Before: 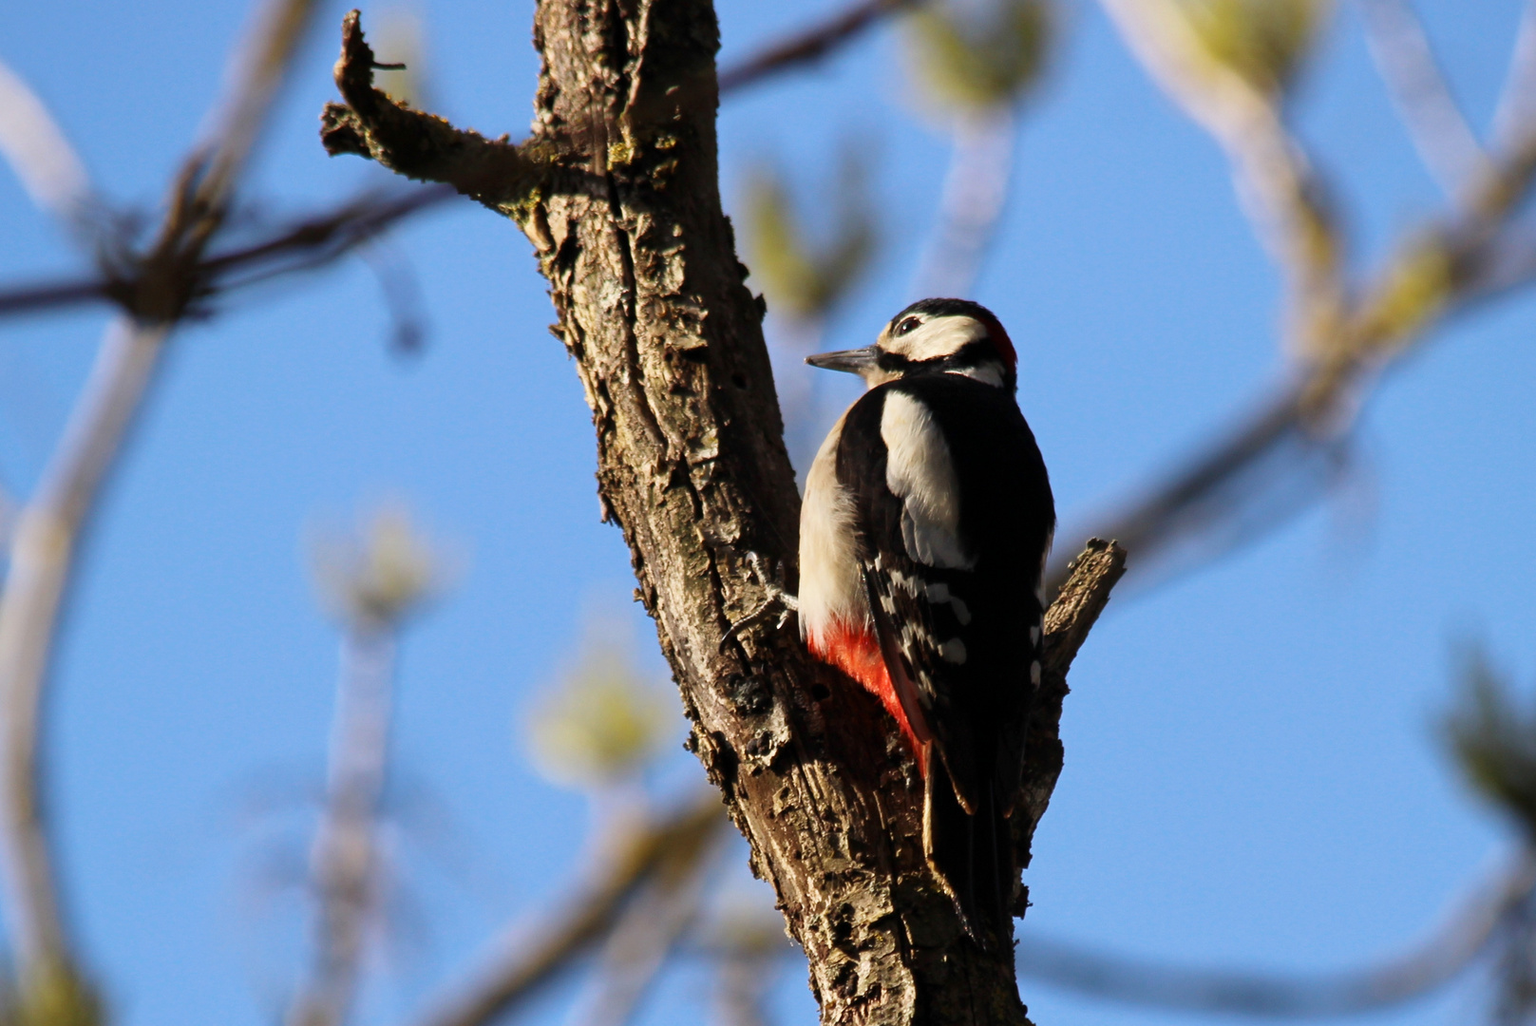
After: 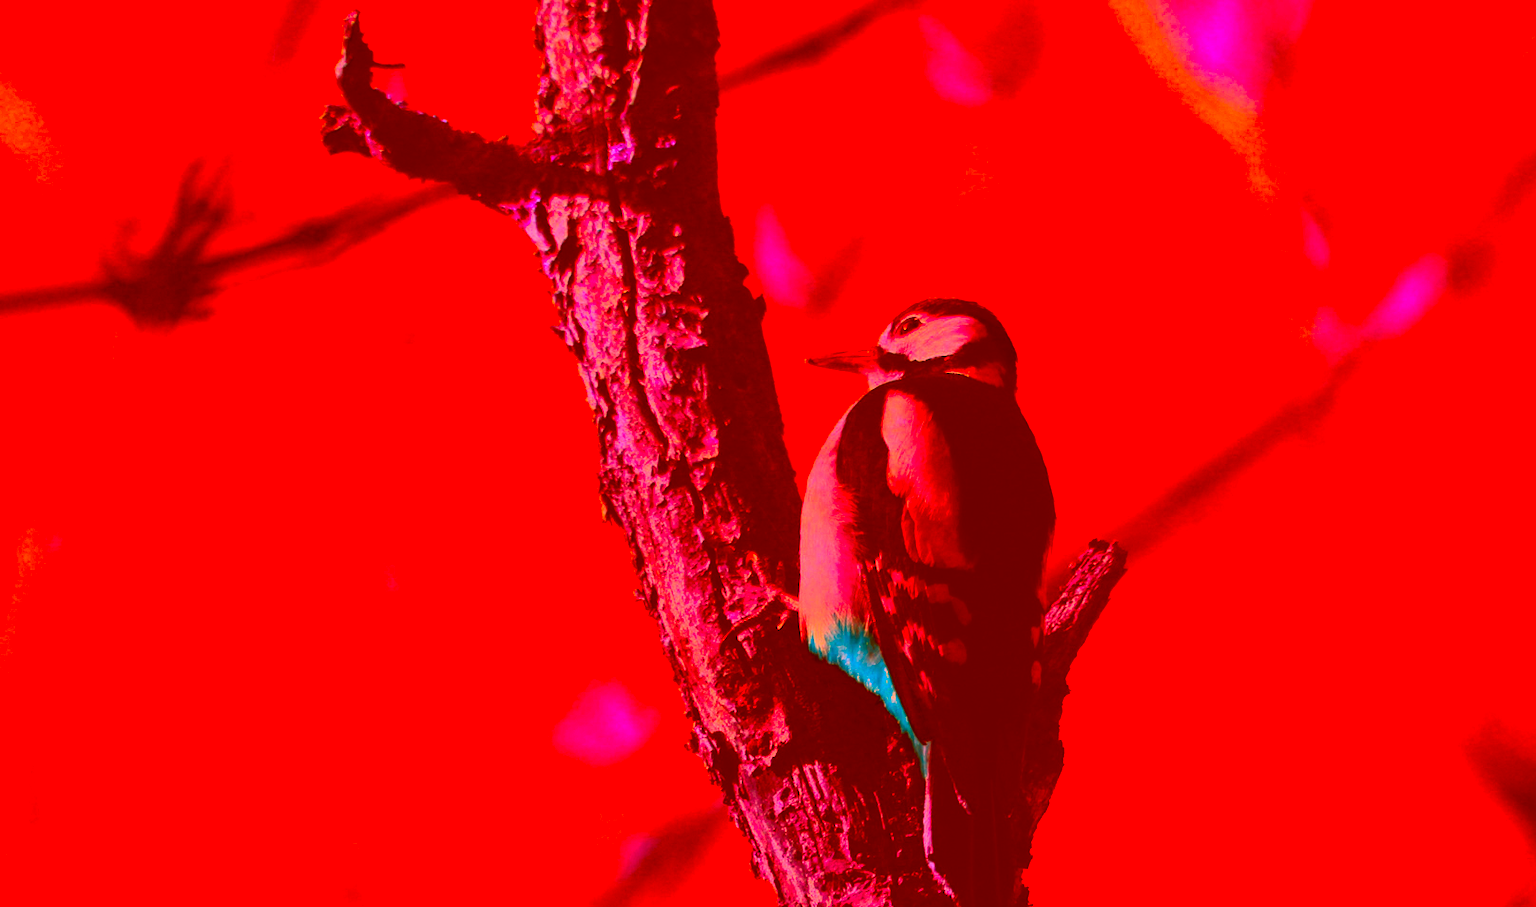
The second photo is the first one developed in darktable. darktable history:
crop and rotate: top 0%, bottom 11.519%
color correction: highlights a* -39.04, highlights b* -39.58, shadows a* -39.31, shadows b* -39.78, saturation -2.98
local contrast: highlights 104%, shadows 97%, detail 119%, midtone range 0.2
tone equalizer: on, module defaults
